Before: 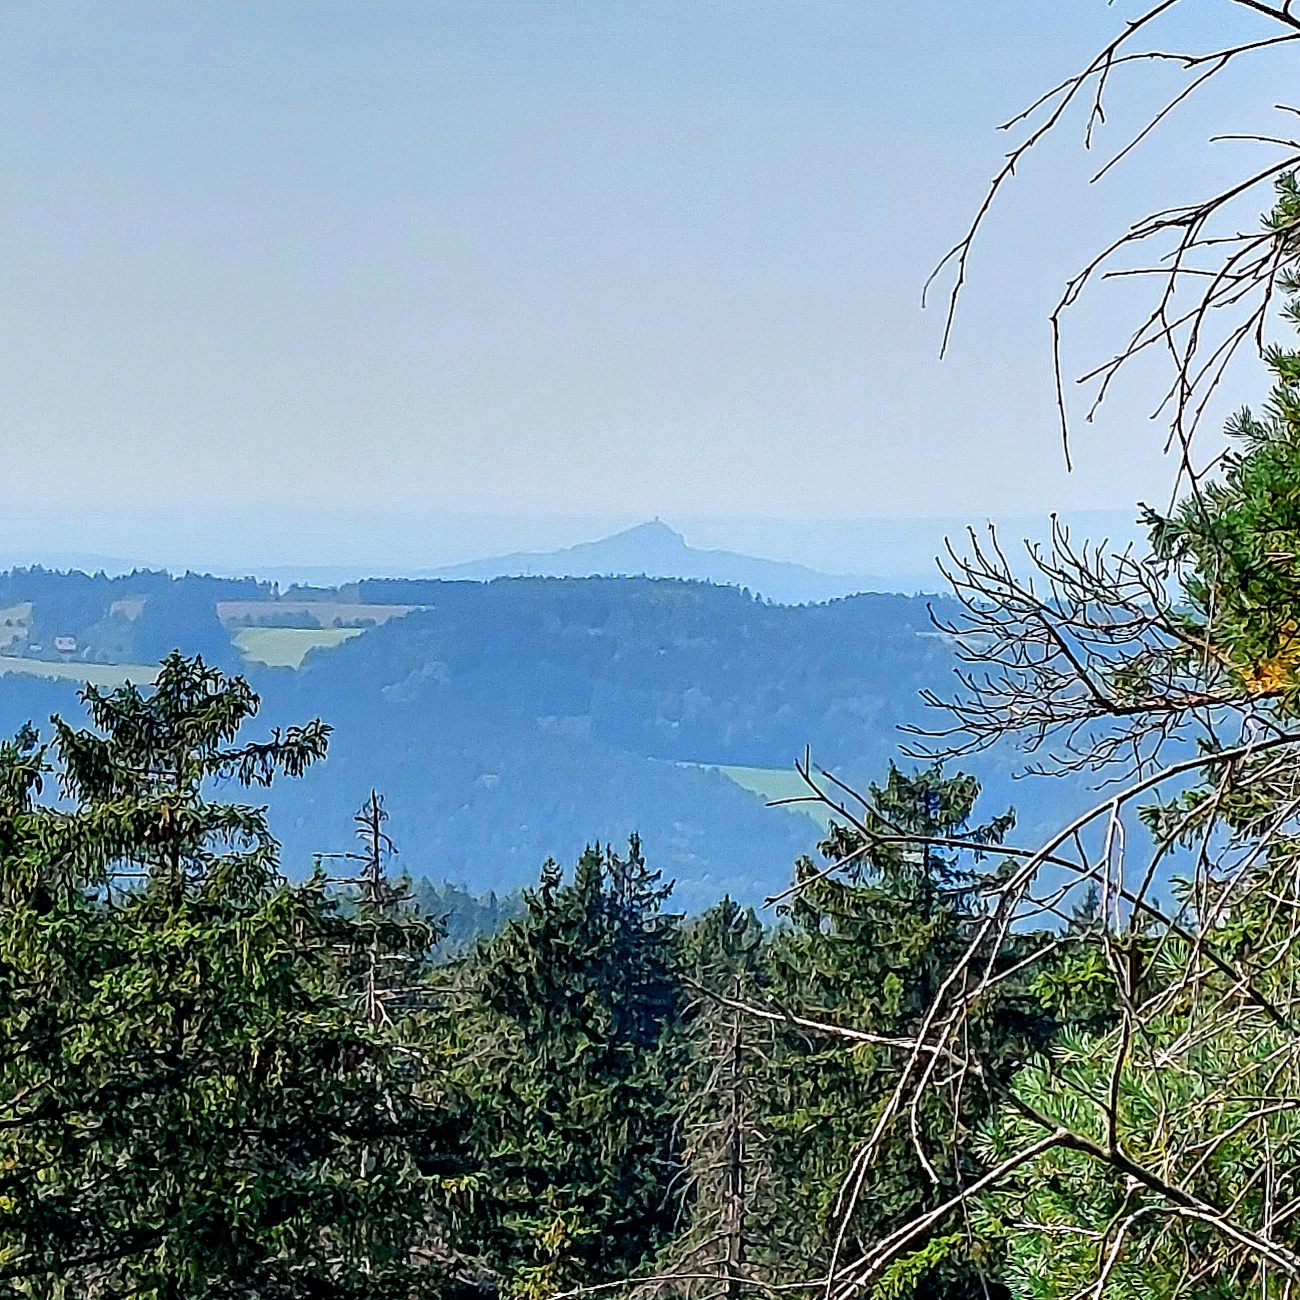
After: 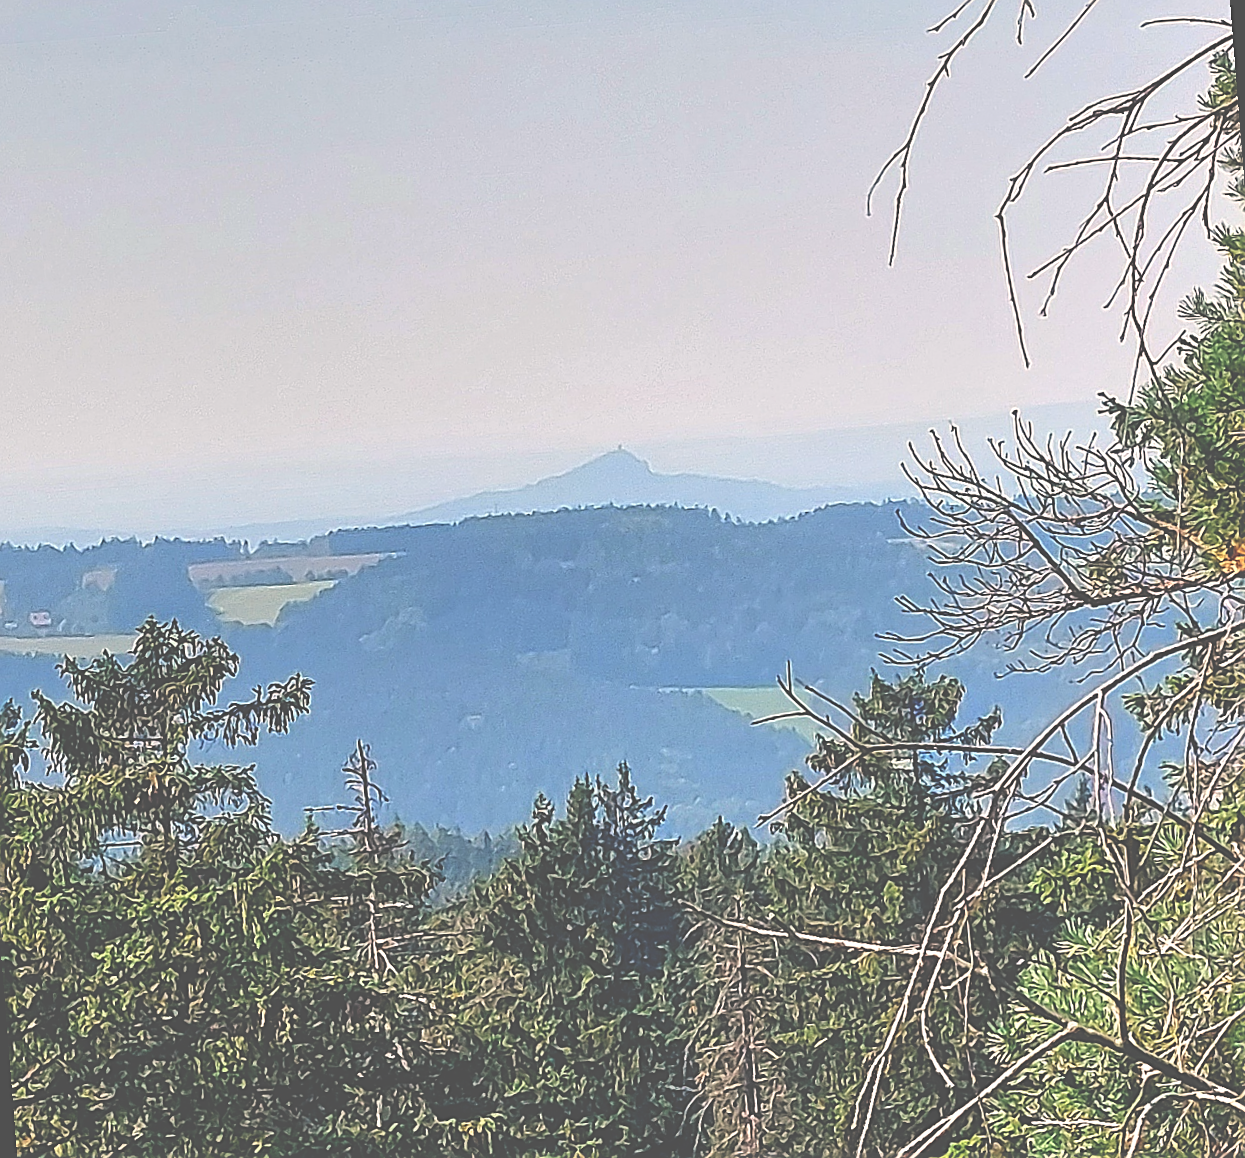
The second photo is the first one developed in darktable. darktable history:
white balance: red 1.127, blue 0.943
rotate and perspective: rotation -4.57°, crop left 0.054, crop right 0.944, crop top 0.087, crop bottom 0.914
sharpen: on, module defaults
exposure: black level correction -0.087, compensate highlight preservation false
